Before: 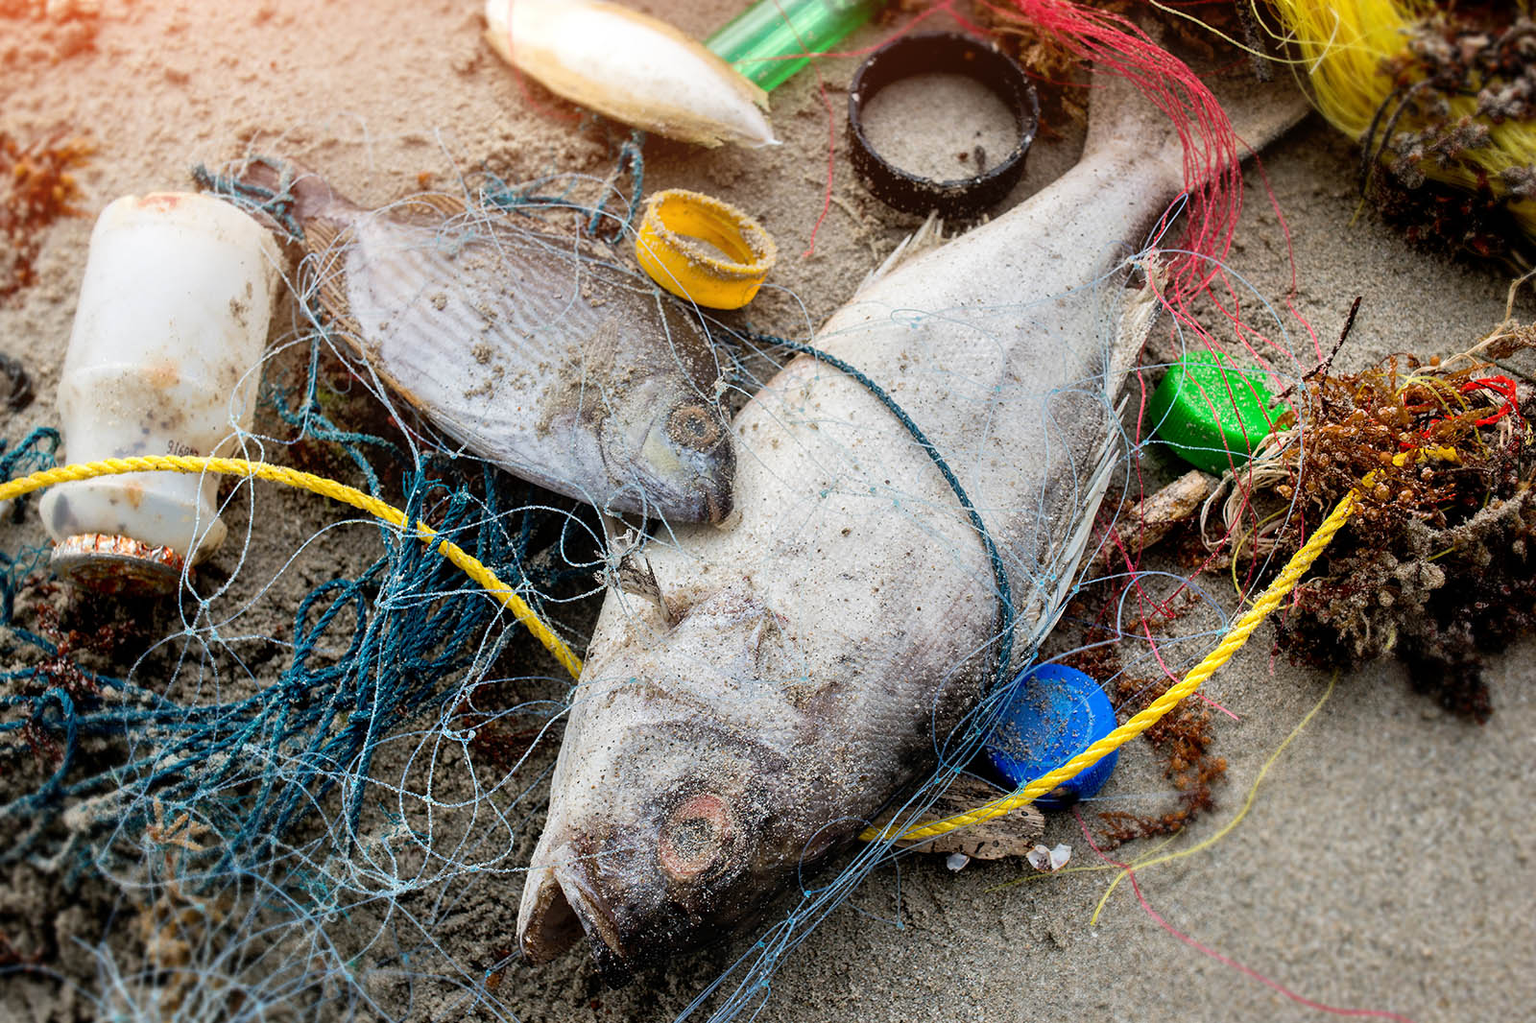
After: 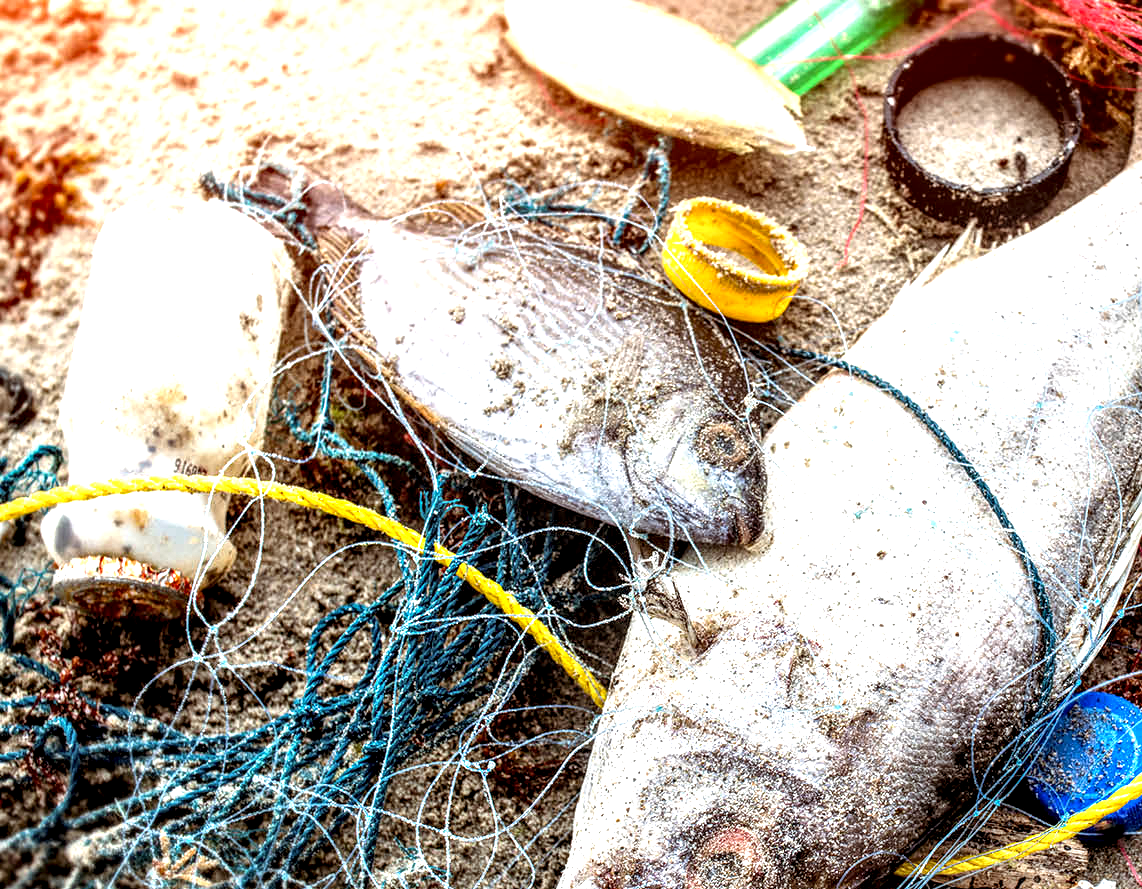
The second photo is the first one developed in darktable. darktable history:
exposure: exposure 1 EV, compensate highlight preservation false
color balance rgb: shadows lift › chroma 9.571%, shadows lift › hue 44.5°, perceptual saturation grading › global saturation 0.219%, global vibrance 20%
local contrast: highlights 19%, detail 186%
crop: right 28.613%, bottom 16.592%
